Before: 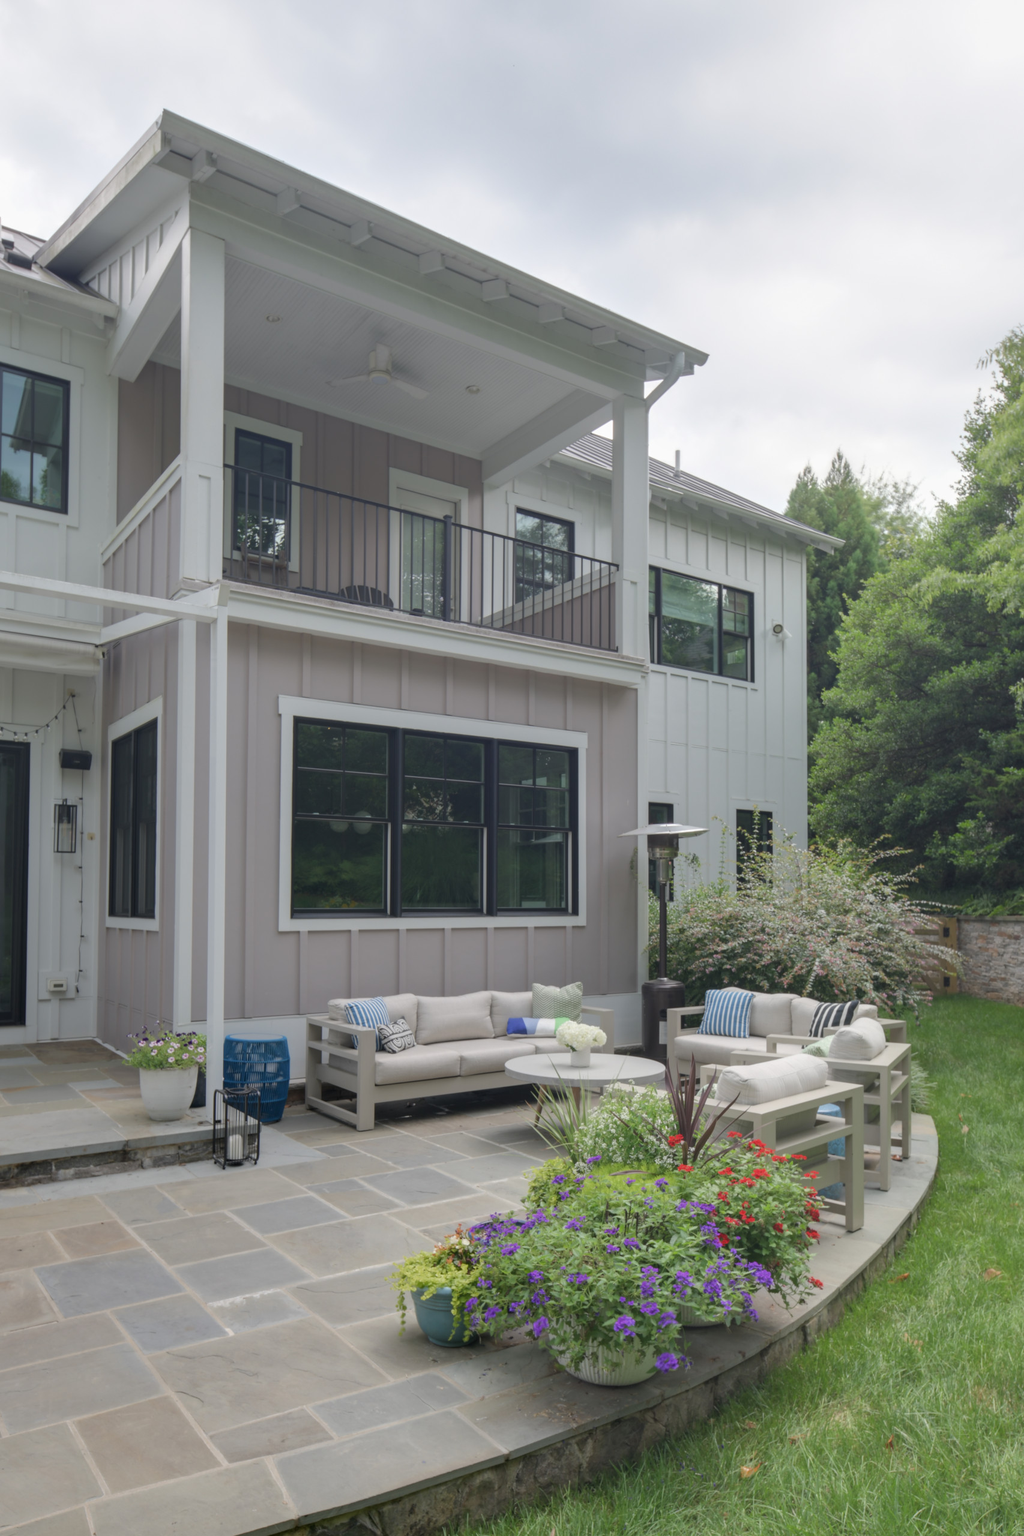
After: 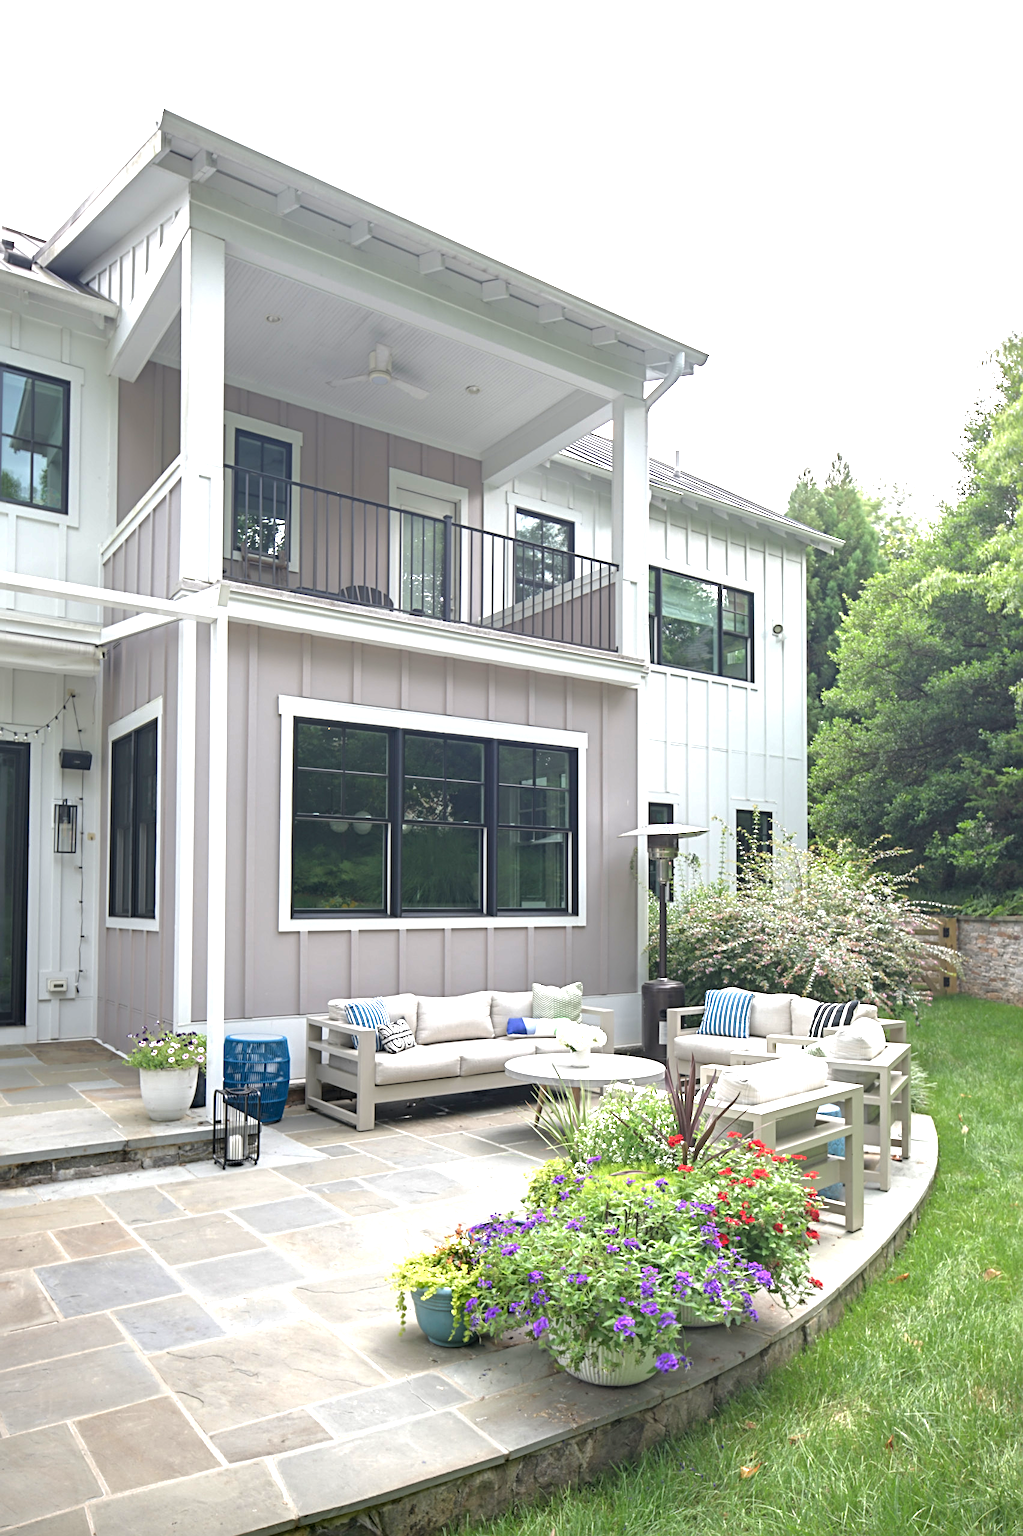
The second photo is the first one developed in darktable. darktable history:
vignetting: brightness -0.593, saturation 0
sharpen: radius 3.972
levels: levels [0, 0.352, 0.703]
tone equalizer: -8 EV 0.001 EV, -7 EV -0.002 EV, -6 EV 0.004 EV, -5 EV -0.046 EV, -4 EV -0.116 EV, -3 EV -0.176 EV, -2 EV 0.265 EV, -1 EV 0.709 EV, +0 EV 0.514 EV, edges refinement/feathering 500, mask exposure compensation -1.57 EV, preserve details no
